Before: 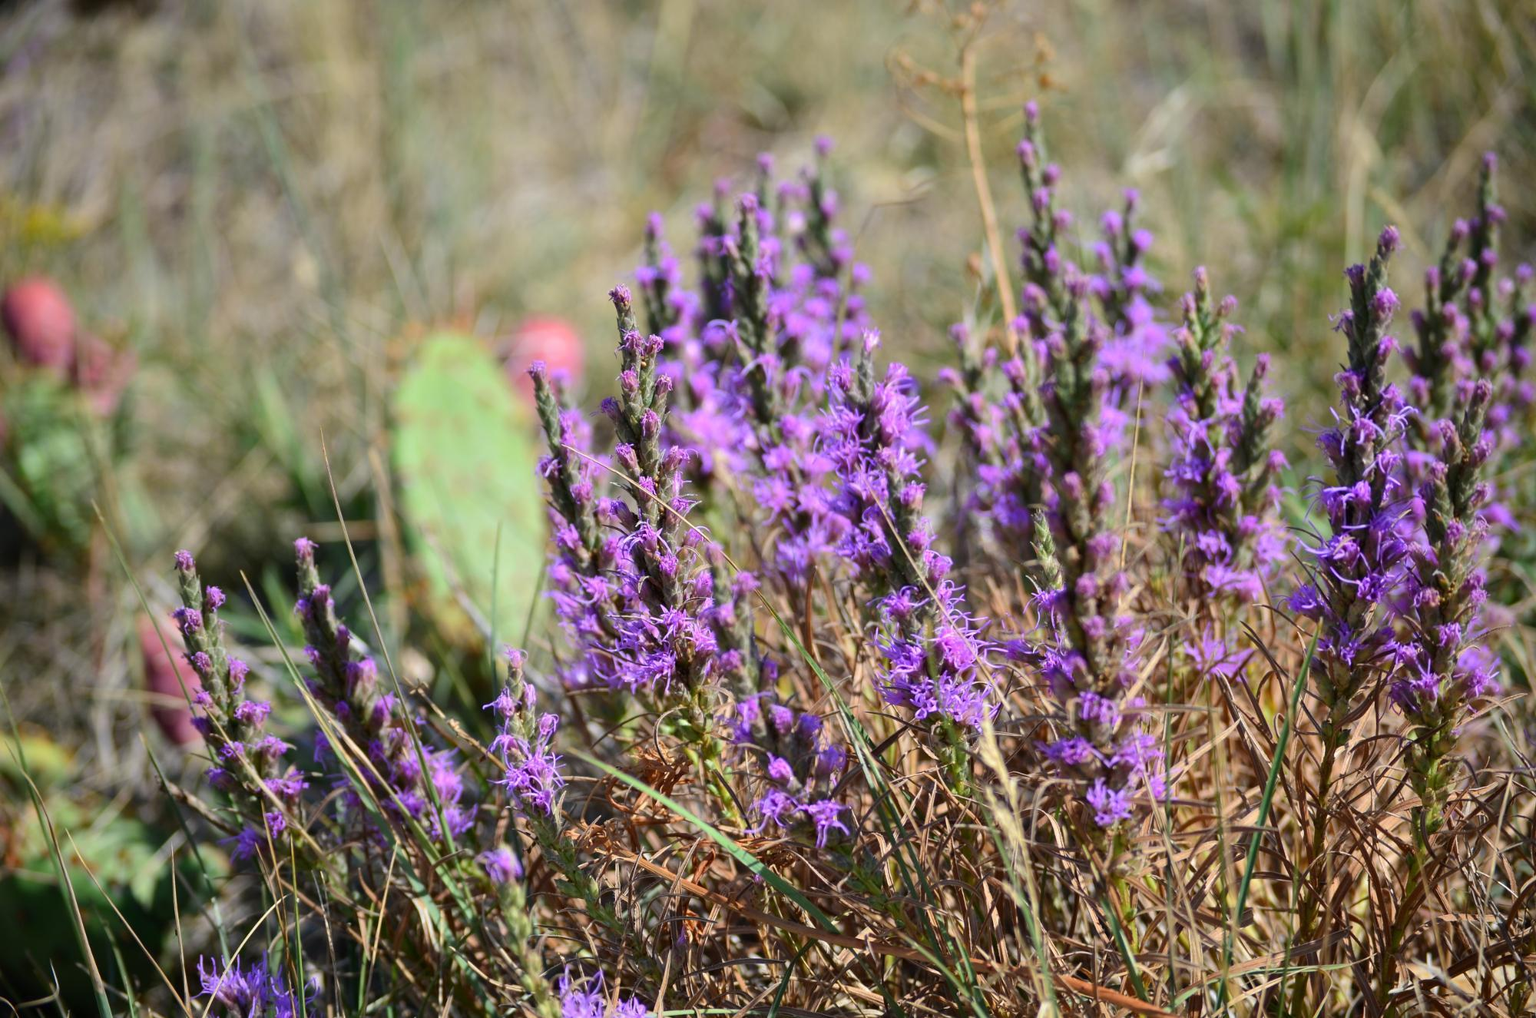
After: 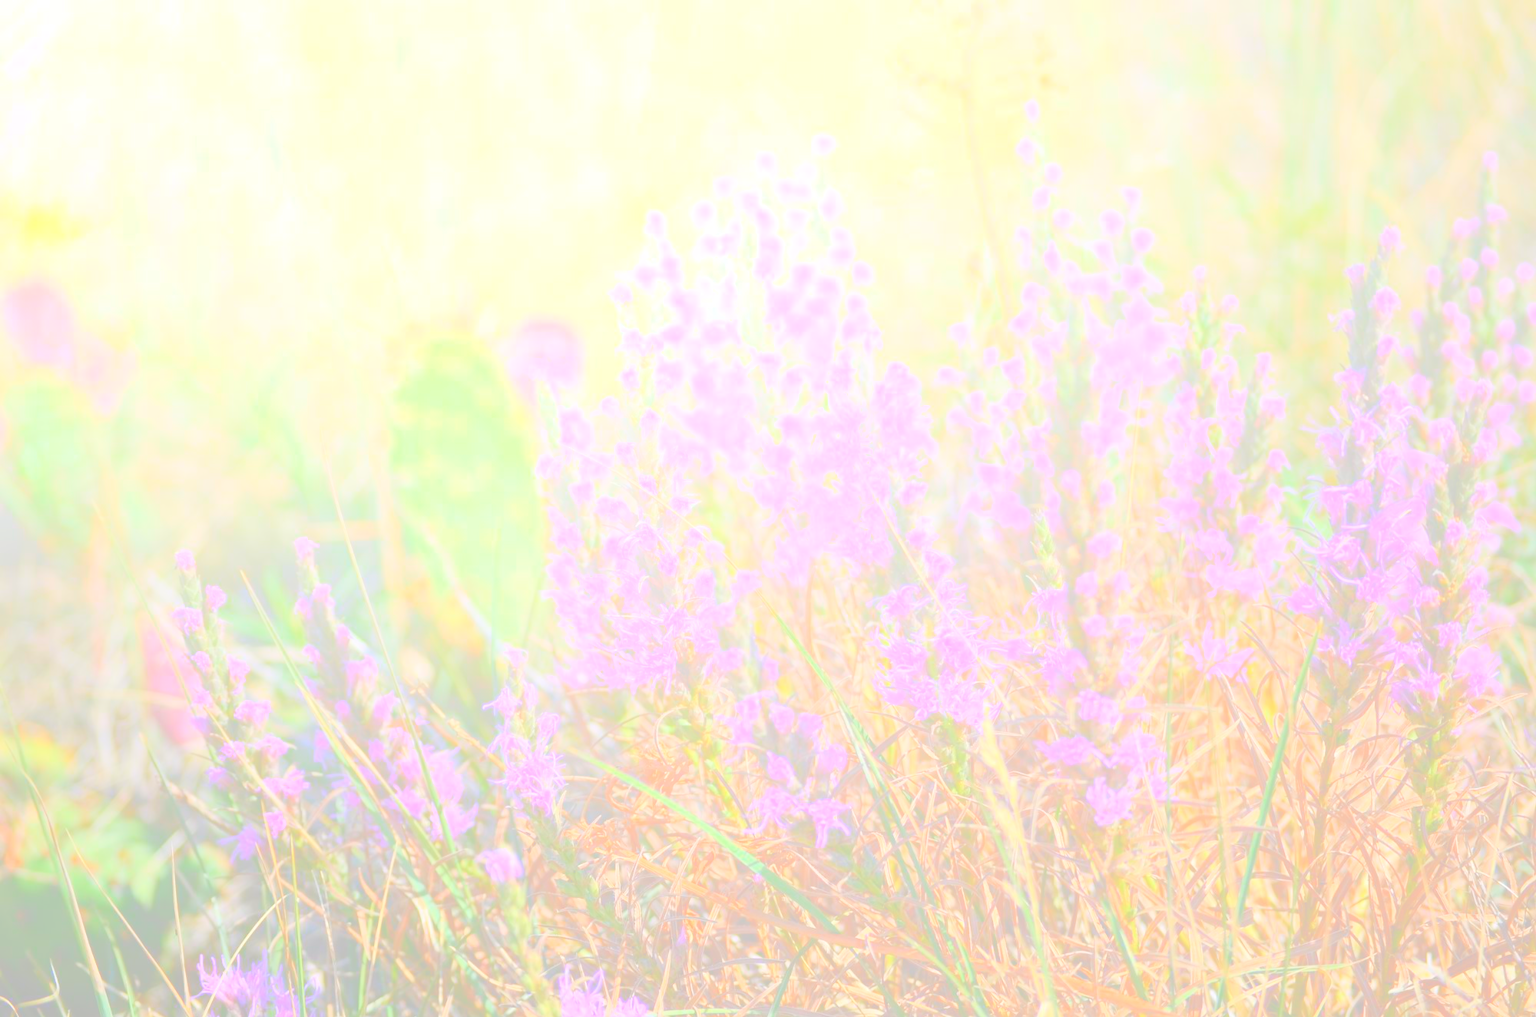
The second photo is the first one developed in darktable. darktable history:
bloom: size 85%, threshold 5%, strength 85%
shadows and highlights: soften with gaussian
